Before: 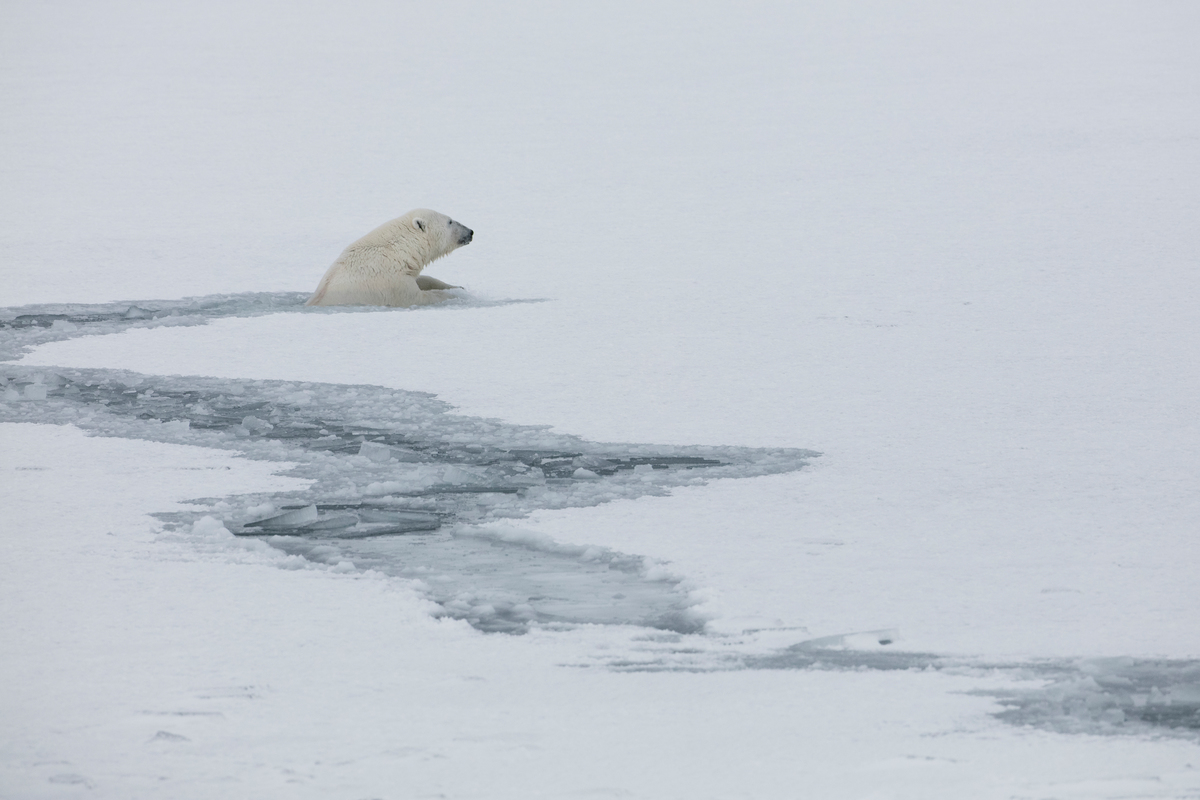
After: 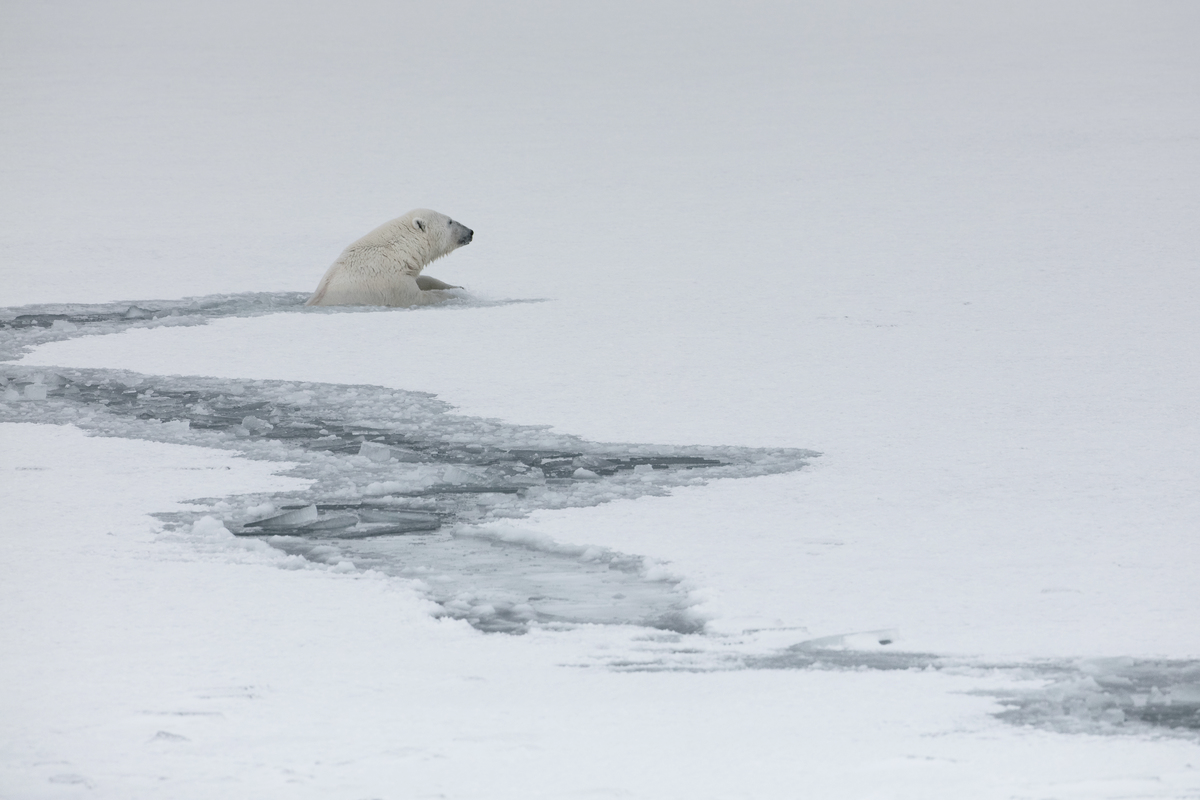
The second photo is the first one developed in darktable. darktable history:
graduated density: on, module defaults
contrast brightness saturation: contrast 0.1, brightness 0.3, saturation 0.14
color balance rgb: perceptual saturation grading › highlights -31.88%, perceptual saturation grading › mid-tones 5.8%, perceptual saturation grading › shadows 18.12%, perceptual brilliance grading › highlights 3.62%, perceptual brilliance grading › mid-tones -18.12%, perceptual brilliance grading › shadows -41.3%
